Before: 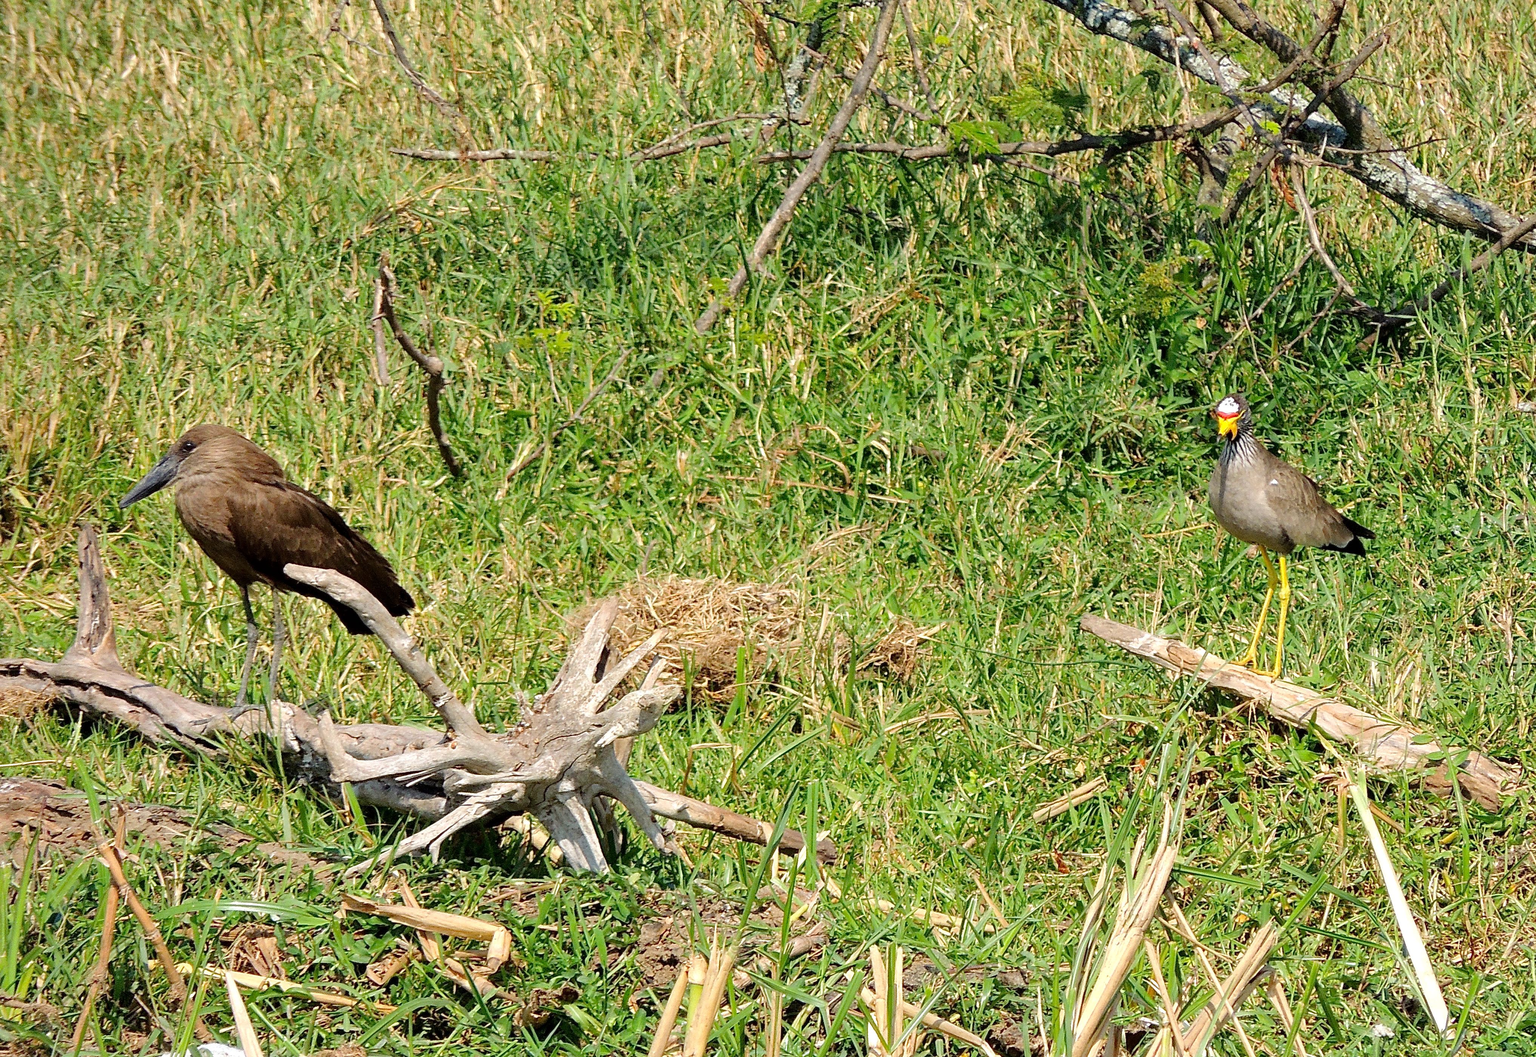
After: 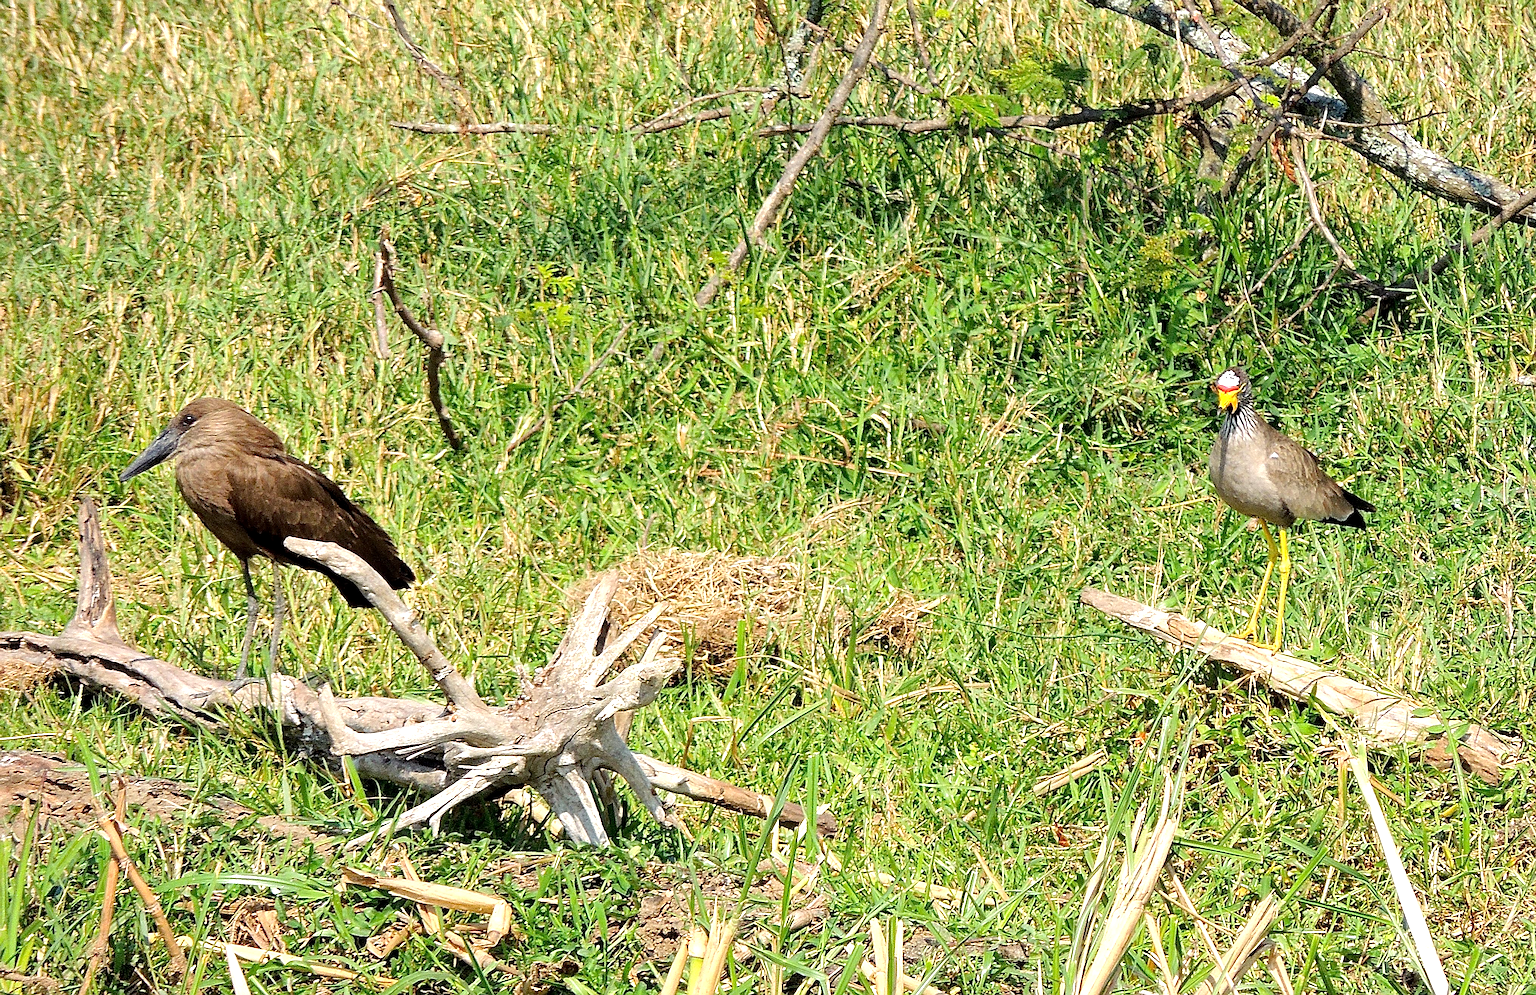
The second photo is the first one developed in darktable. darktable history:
sharpen: on, module defaults
local contrast: highlights 101%, shadows 99%, detail 119%, midtone range 0.2
exposure: exposure 0.449 EV, compensate highlight preservation false
crop and rotate: top 2.541%, bottom 3.233%
